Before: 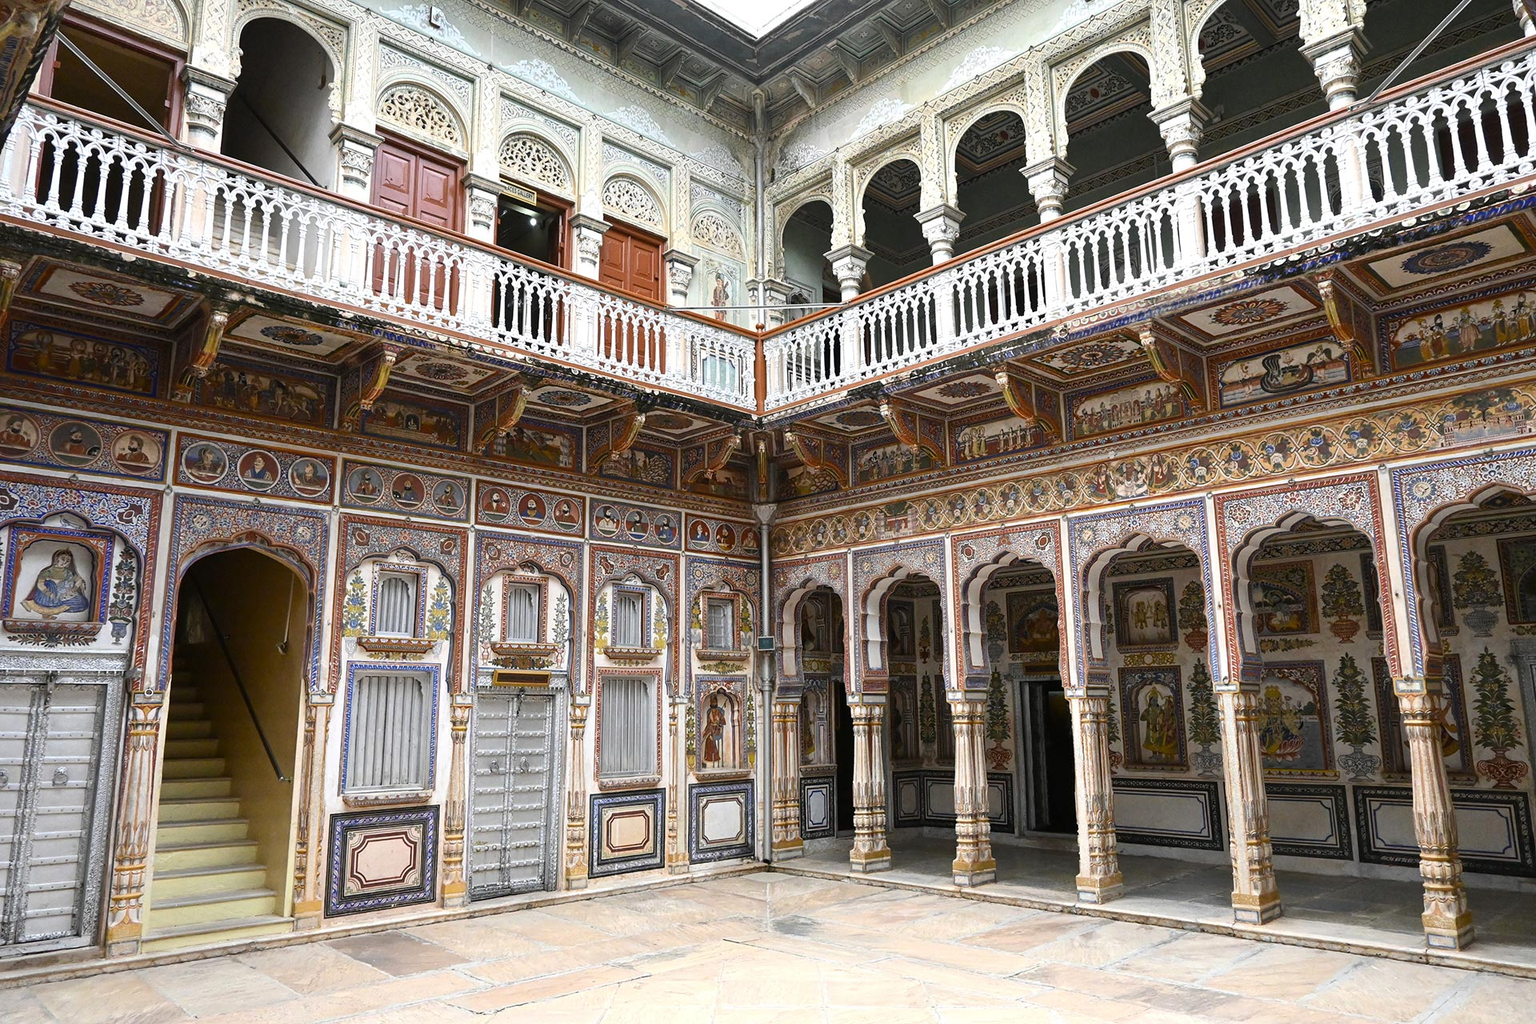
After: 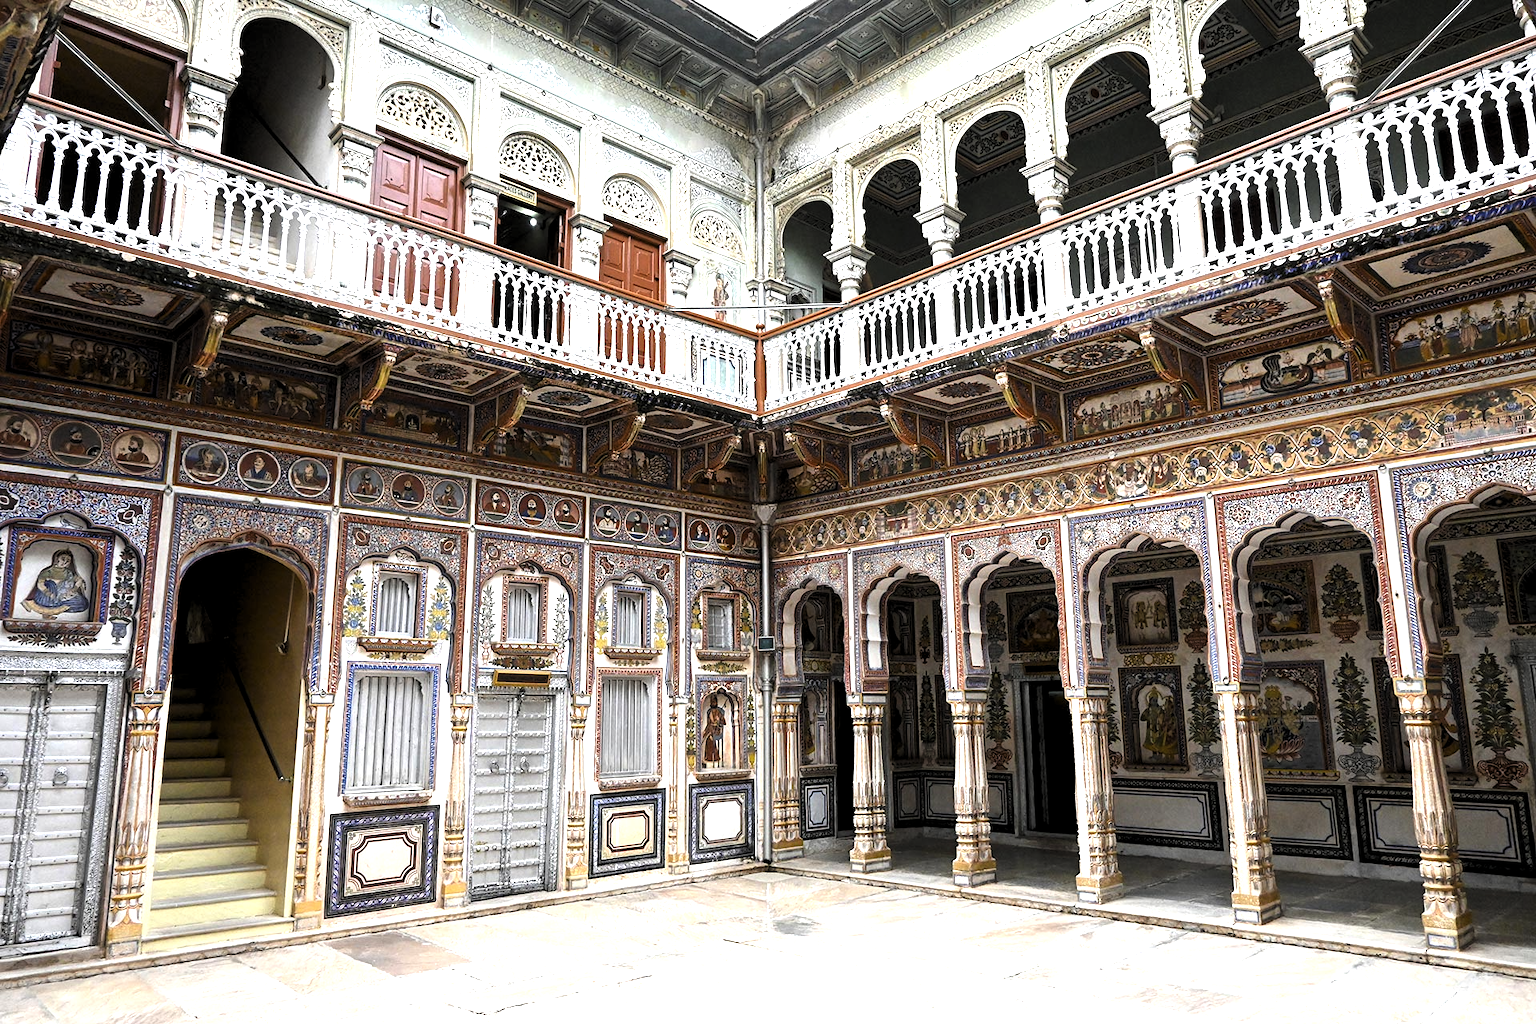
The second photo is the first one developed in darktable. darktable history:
exposure: black level correction 0, exposure 0.7 EV, compensate exposure bias true, compensate highlight preservation false
levels: levels [0.116, 0.574, 1]
